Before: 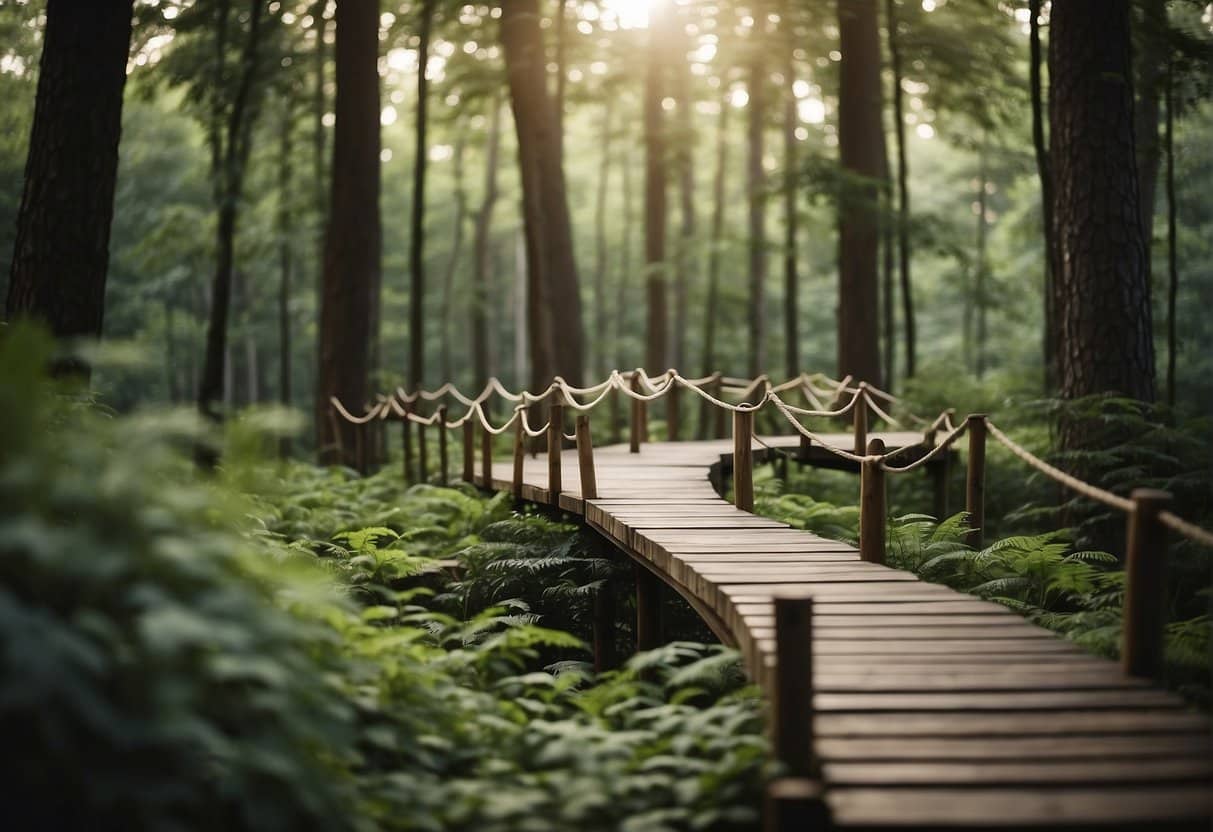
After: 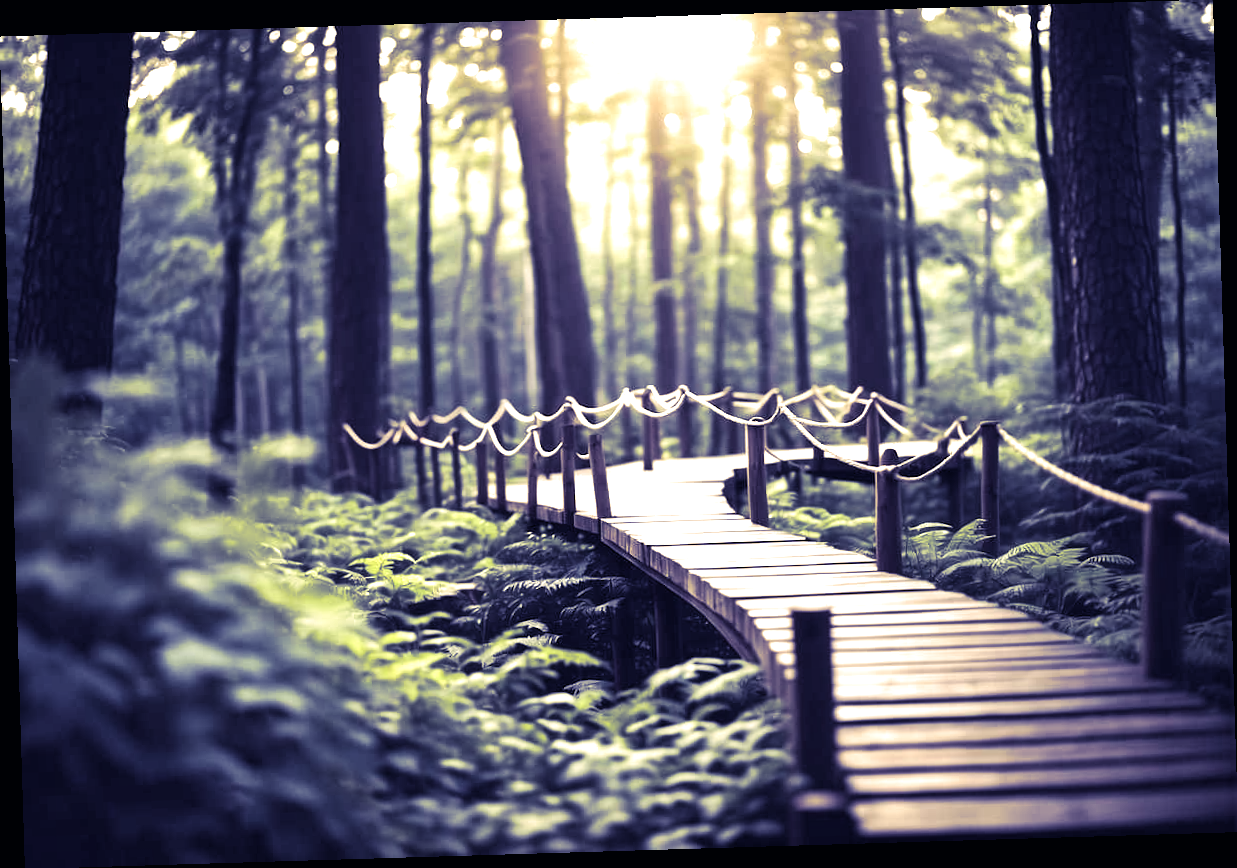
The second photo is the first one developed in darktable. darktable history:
rotate and perspective: rotation -1.75°, automatic cropping off
split-toning: shadows › hue 242.67°, shadows › saturation 0.733, highlights › hue 45.33°, highlights › saturation 0.667, balance -53.304, compress 21.15%
exposure: black level correction 0.001, exposure 1.398 EV, compensate exposure bias true, compensate highlight preservation false
color correction: highlights a* 2.75, highlights b* 5, shadows a* -2.04, shadows b* -4.84, saturation 0.8
